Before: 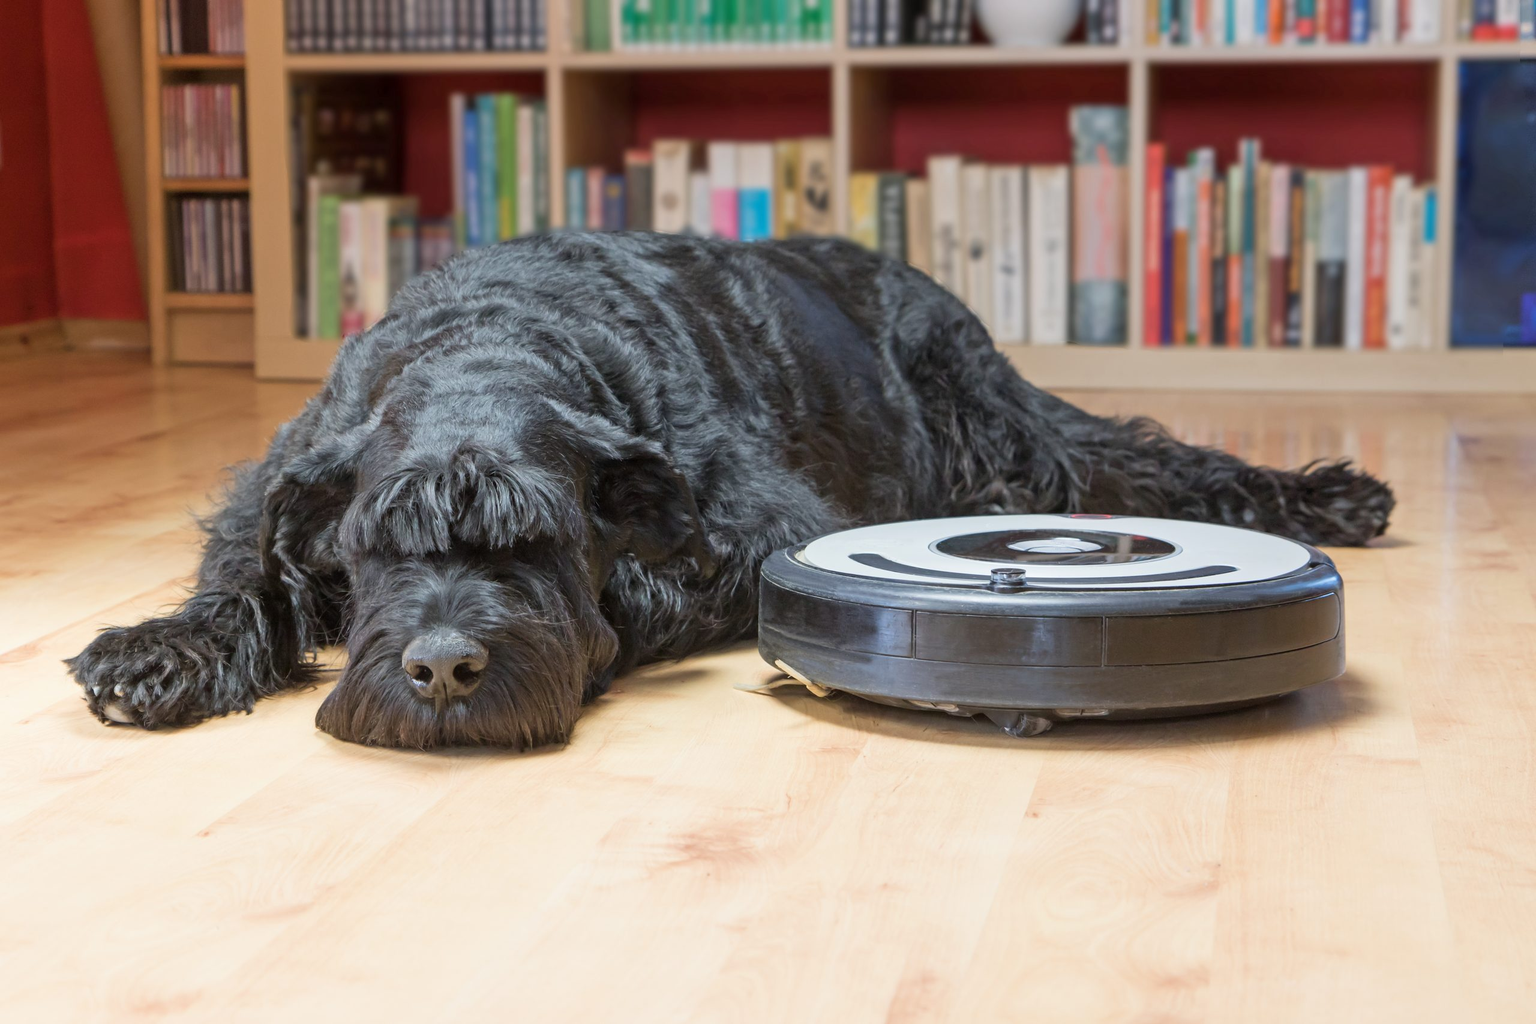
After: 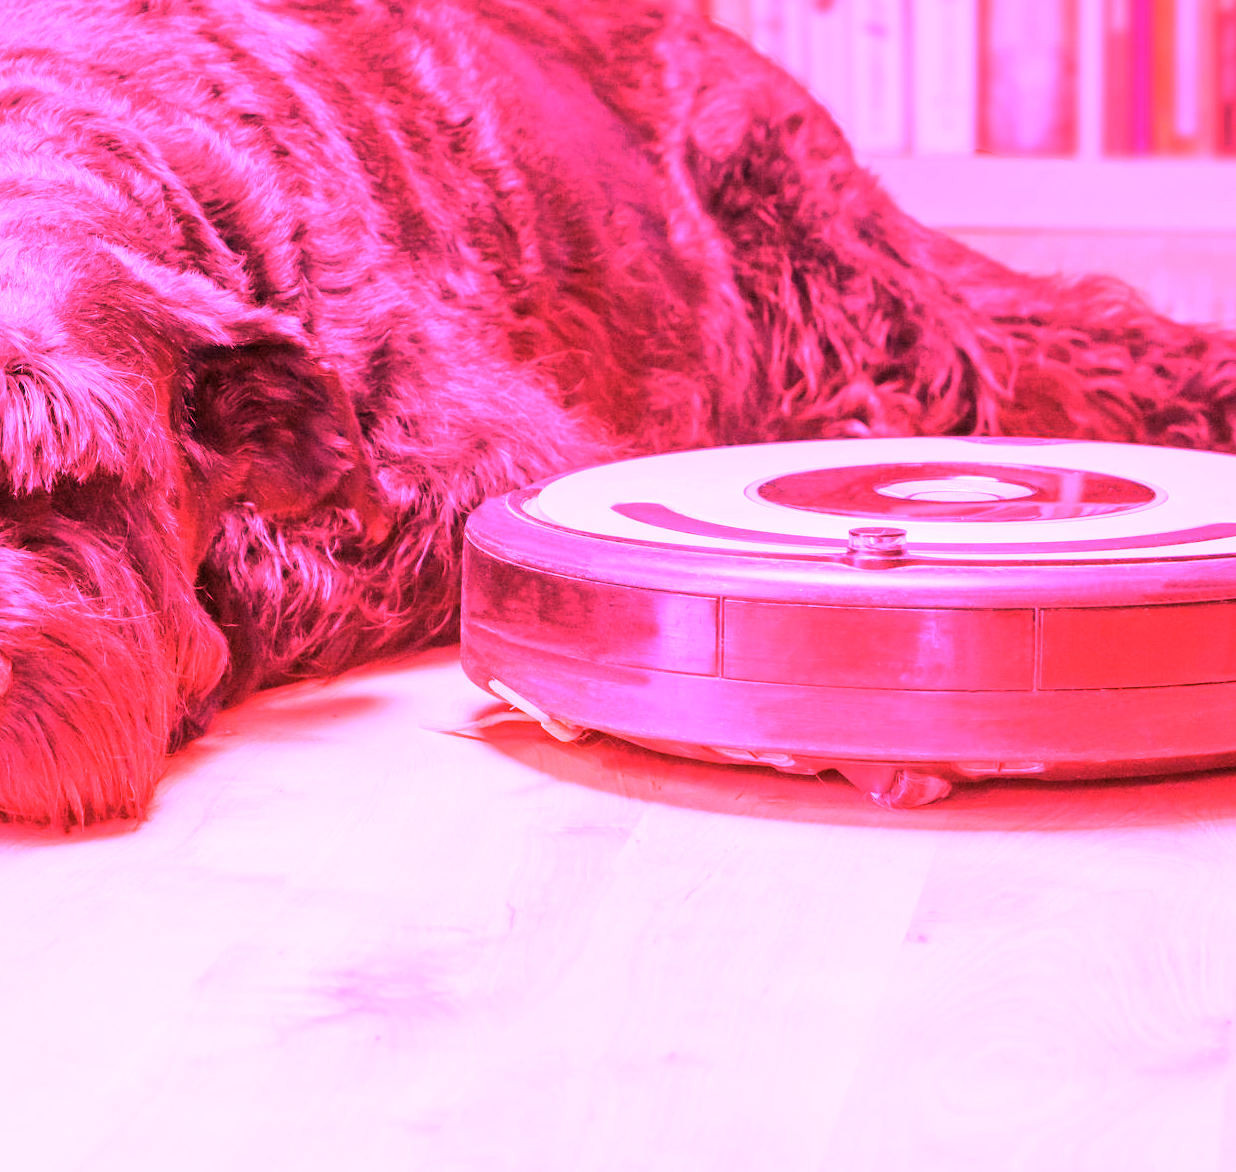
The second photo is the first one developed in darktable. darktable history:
white balance: red 4.26, blue 1.802
crop: left 31.379%, top 24.658%, right 20.326%, bottom 6.628%
